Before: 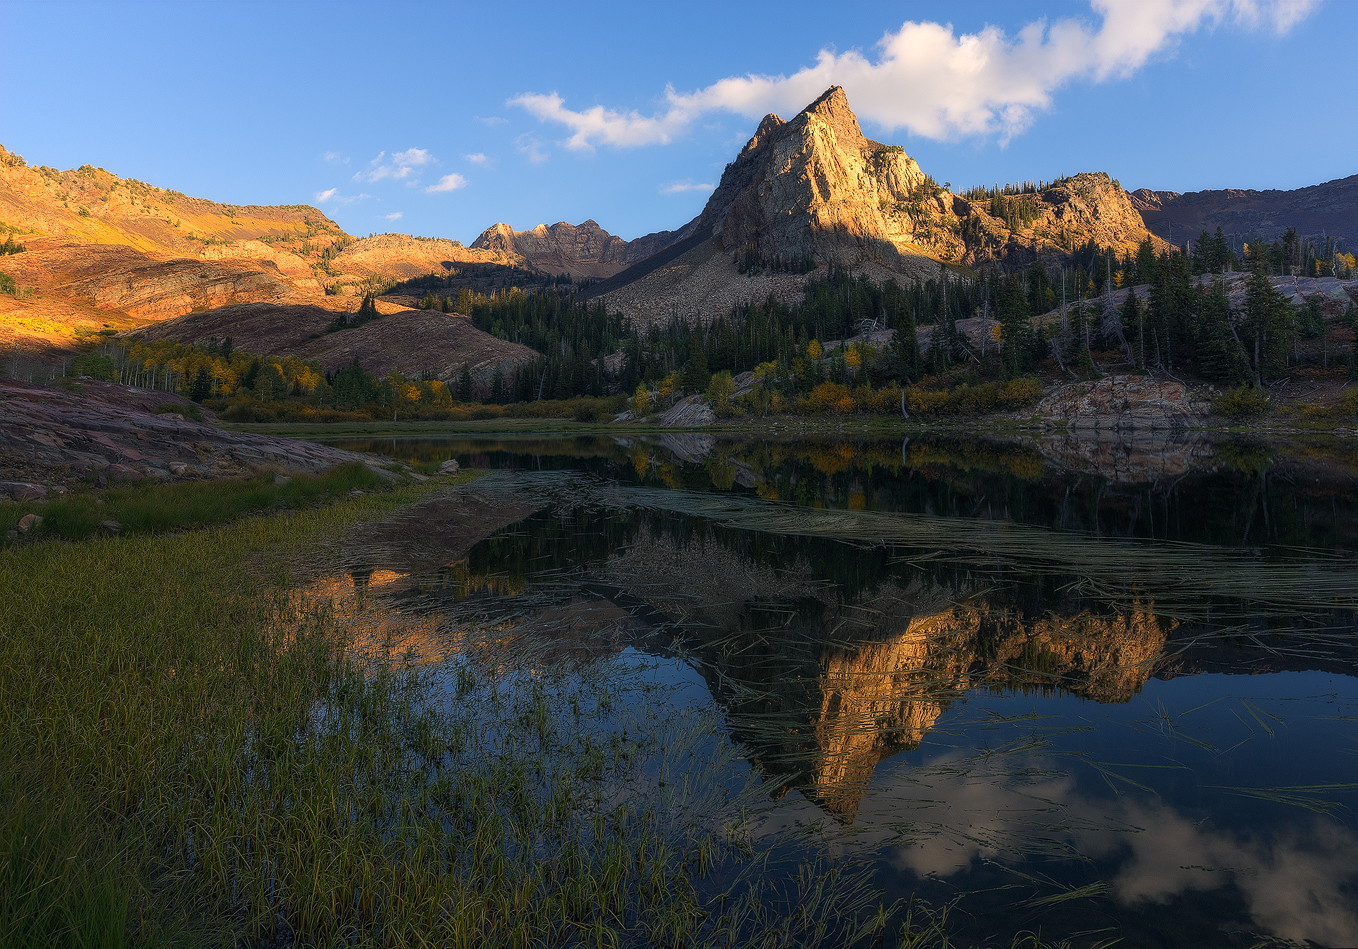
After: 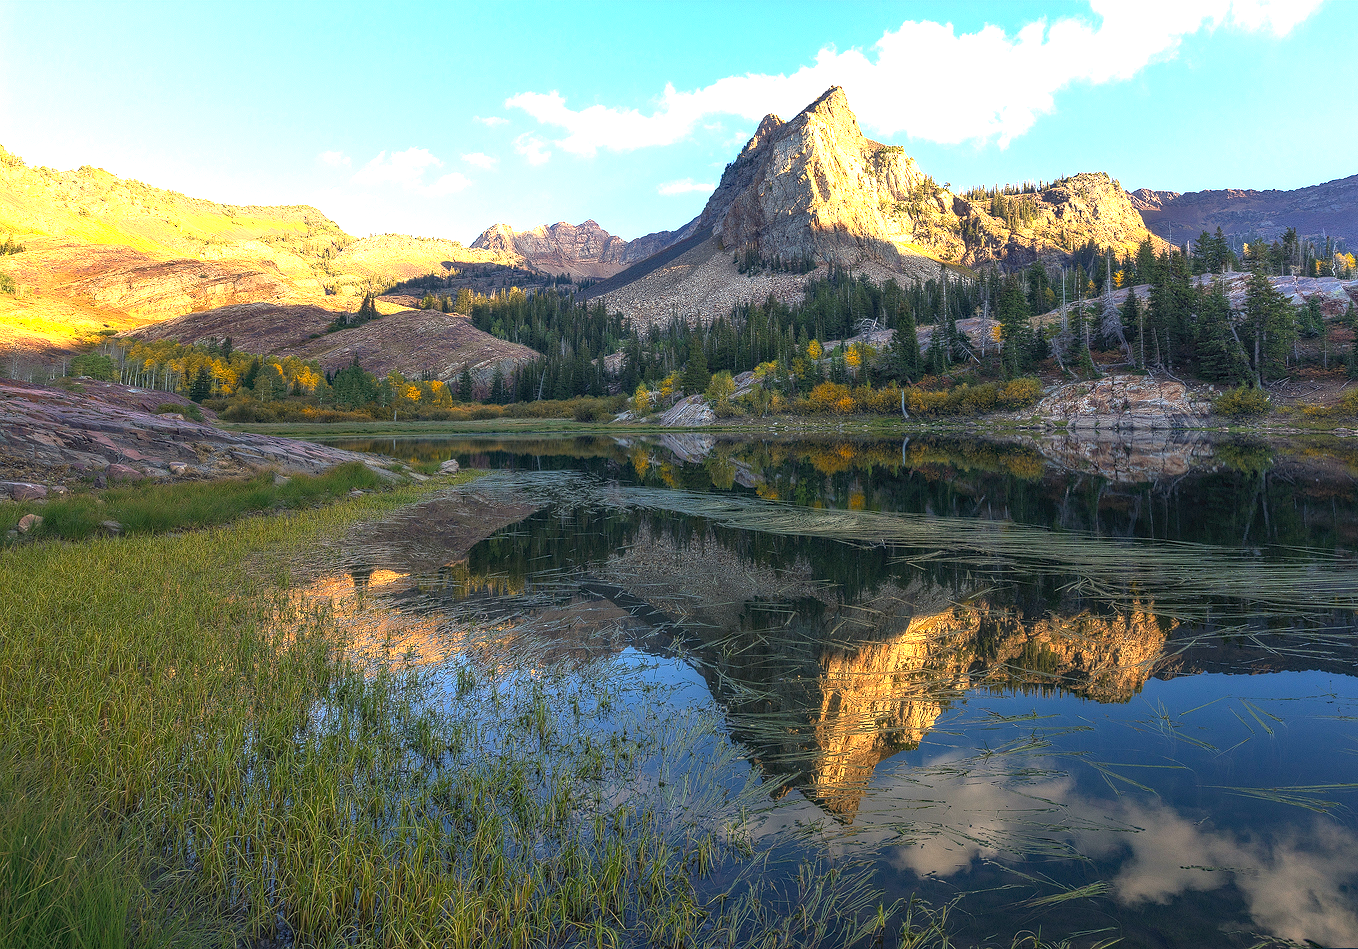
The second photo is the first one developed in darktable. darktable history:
exposure: black level correction 0, exposure 1.9 EV, compensate highlight preservation false
haze removal: compatibility mode true, adaptive false
